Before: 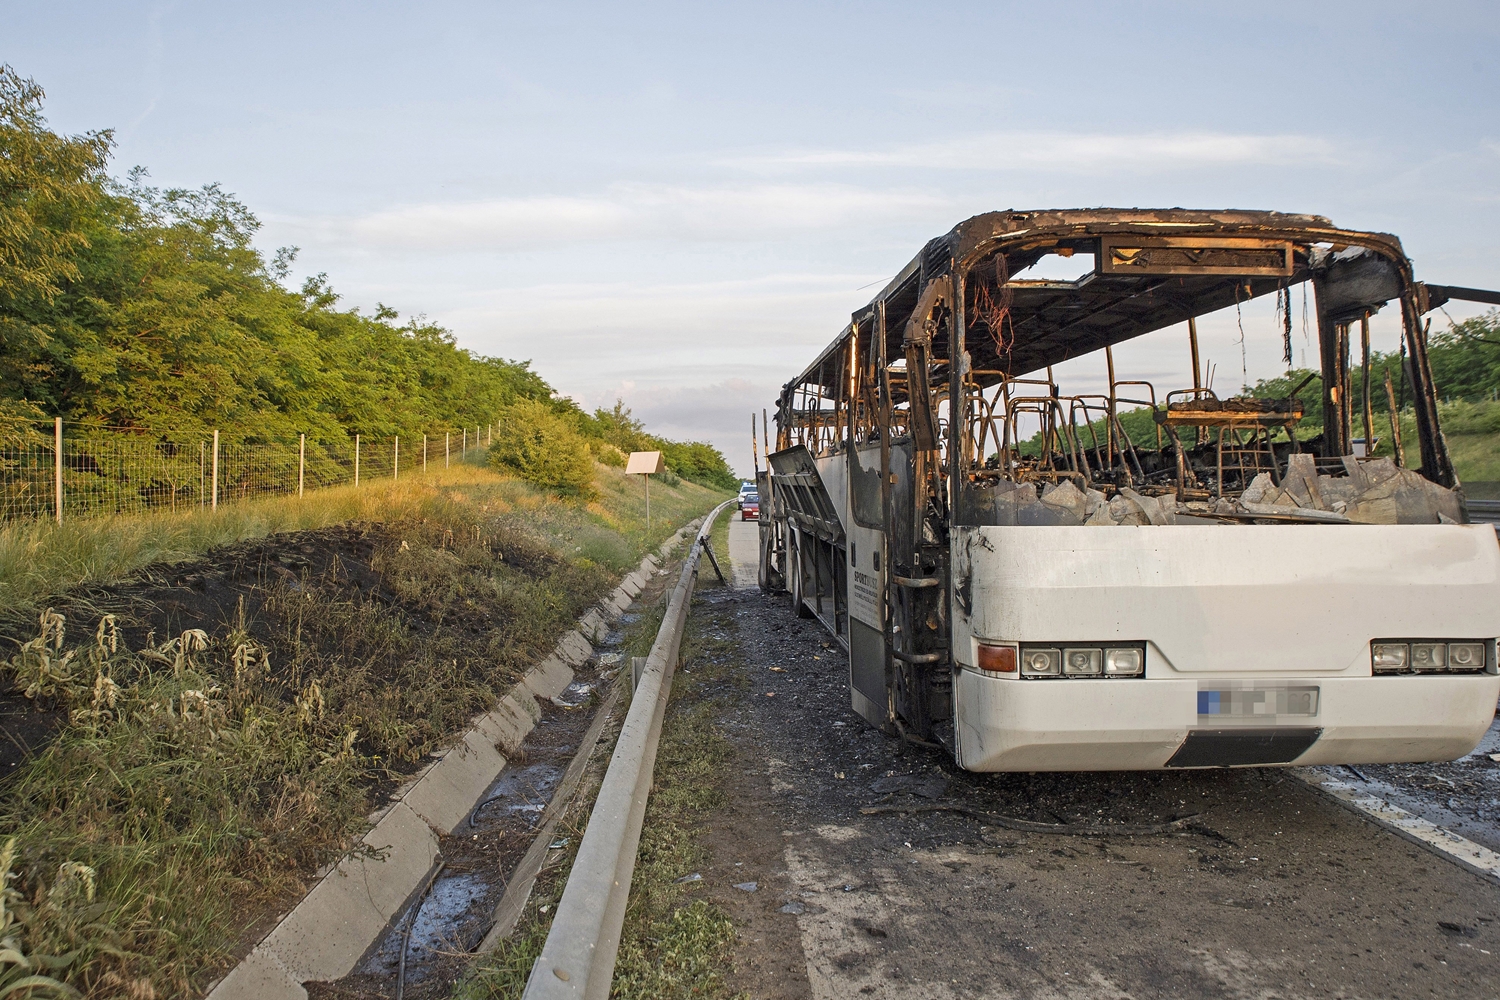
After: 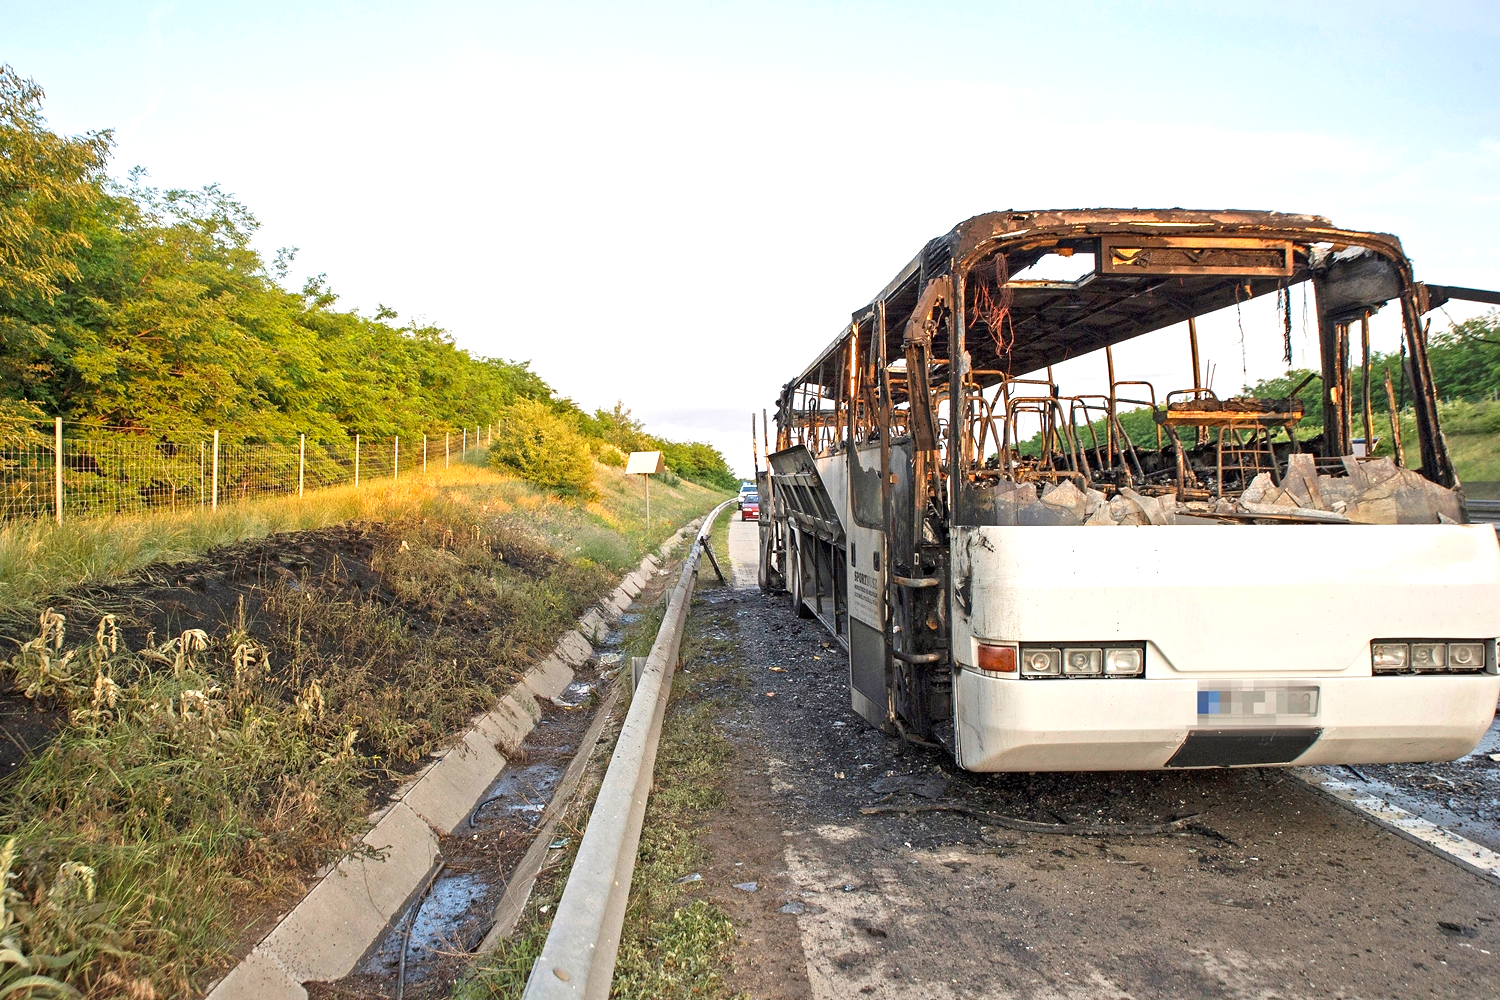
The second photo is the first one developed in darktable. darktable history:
exposure: exposure 0.807 EV, compensate exposure bias true, compensate highlight preservation false
